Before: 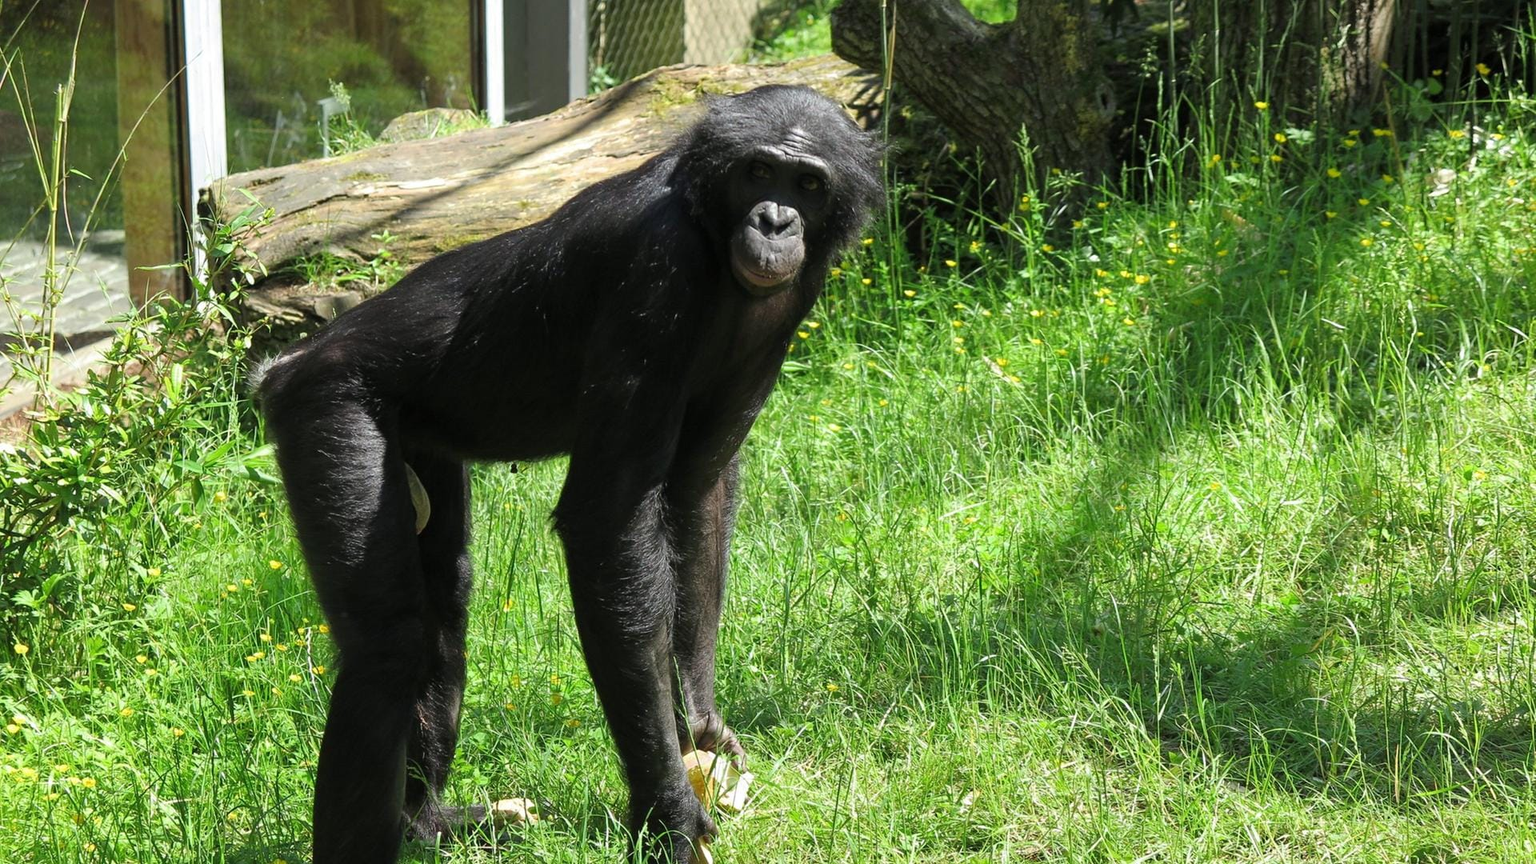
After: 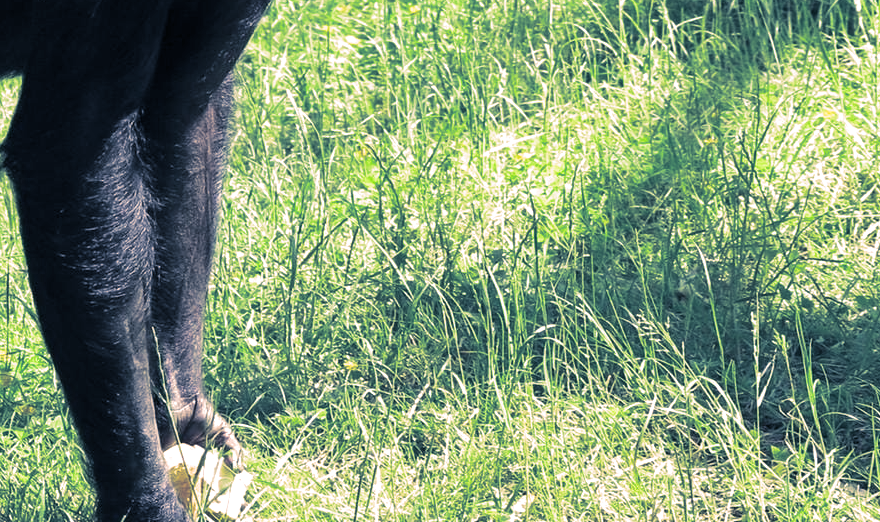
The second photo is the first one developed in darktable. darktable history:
exposure: black level correction 0.001, exposure 0.5 EV, compensate exposure bias true, compensate highlight preservation false
white balance: red 1.05, blue 1.072
crop: left 35.976%, top 45.819%, right 18.162%, bottom 5.807%
split-toning: shadows › hue 226.8°, shadows › saturation 0.56, highlights › hue 28.8°, balance -40, compress 0%
